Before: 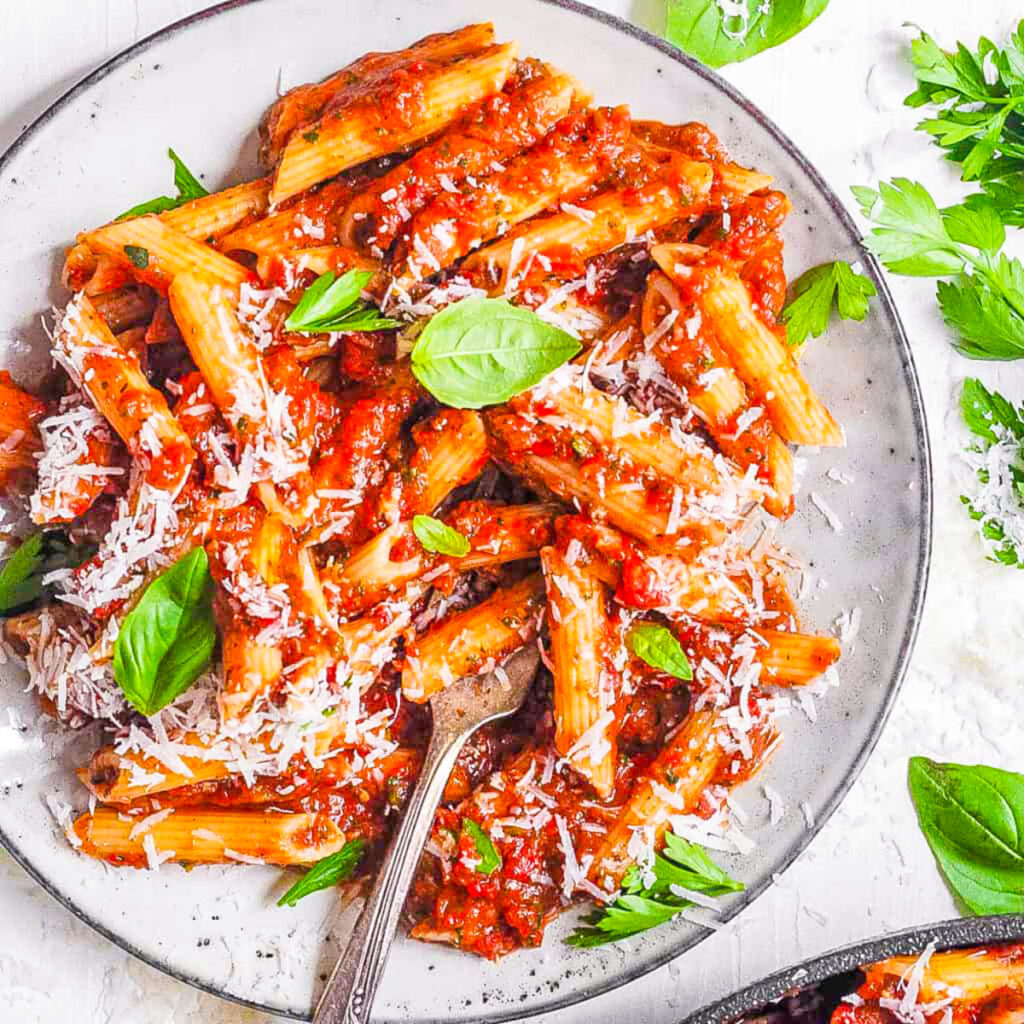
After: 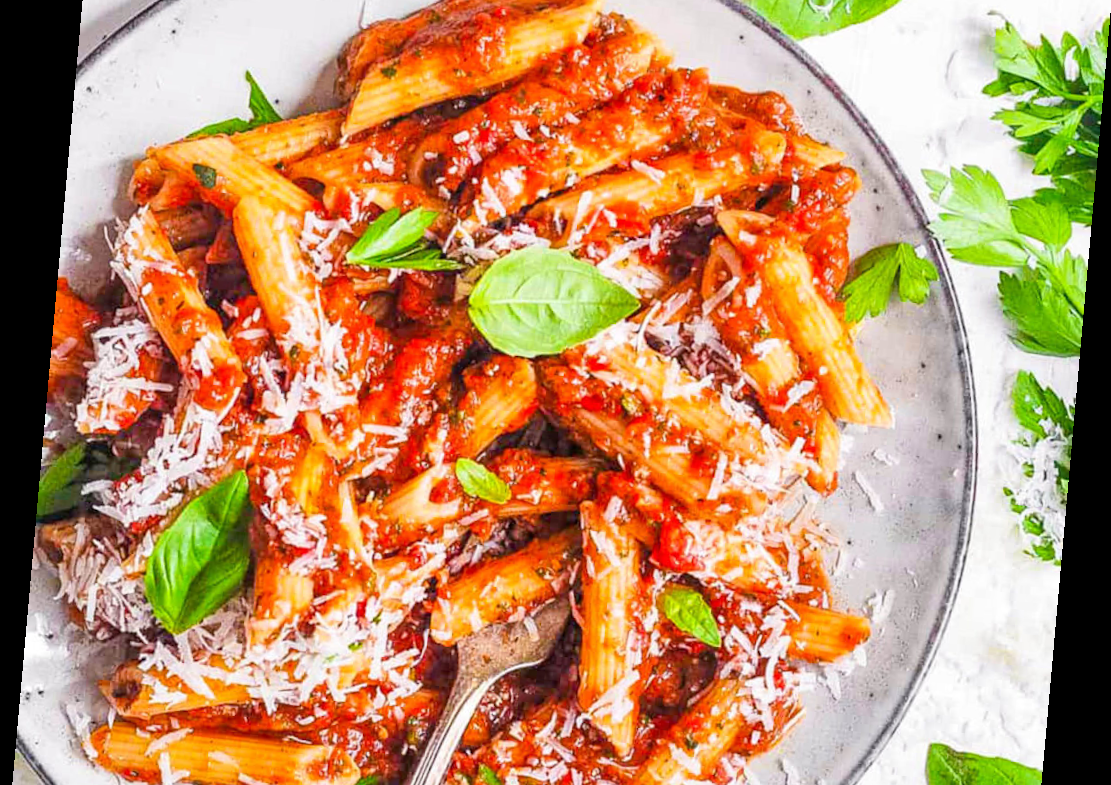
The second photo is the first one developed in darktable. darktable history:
crop and rotate: top 8.293%, bottom 20.996%
rotate and perspective: rotation 5.12°, automatic cropping off
